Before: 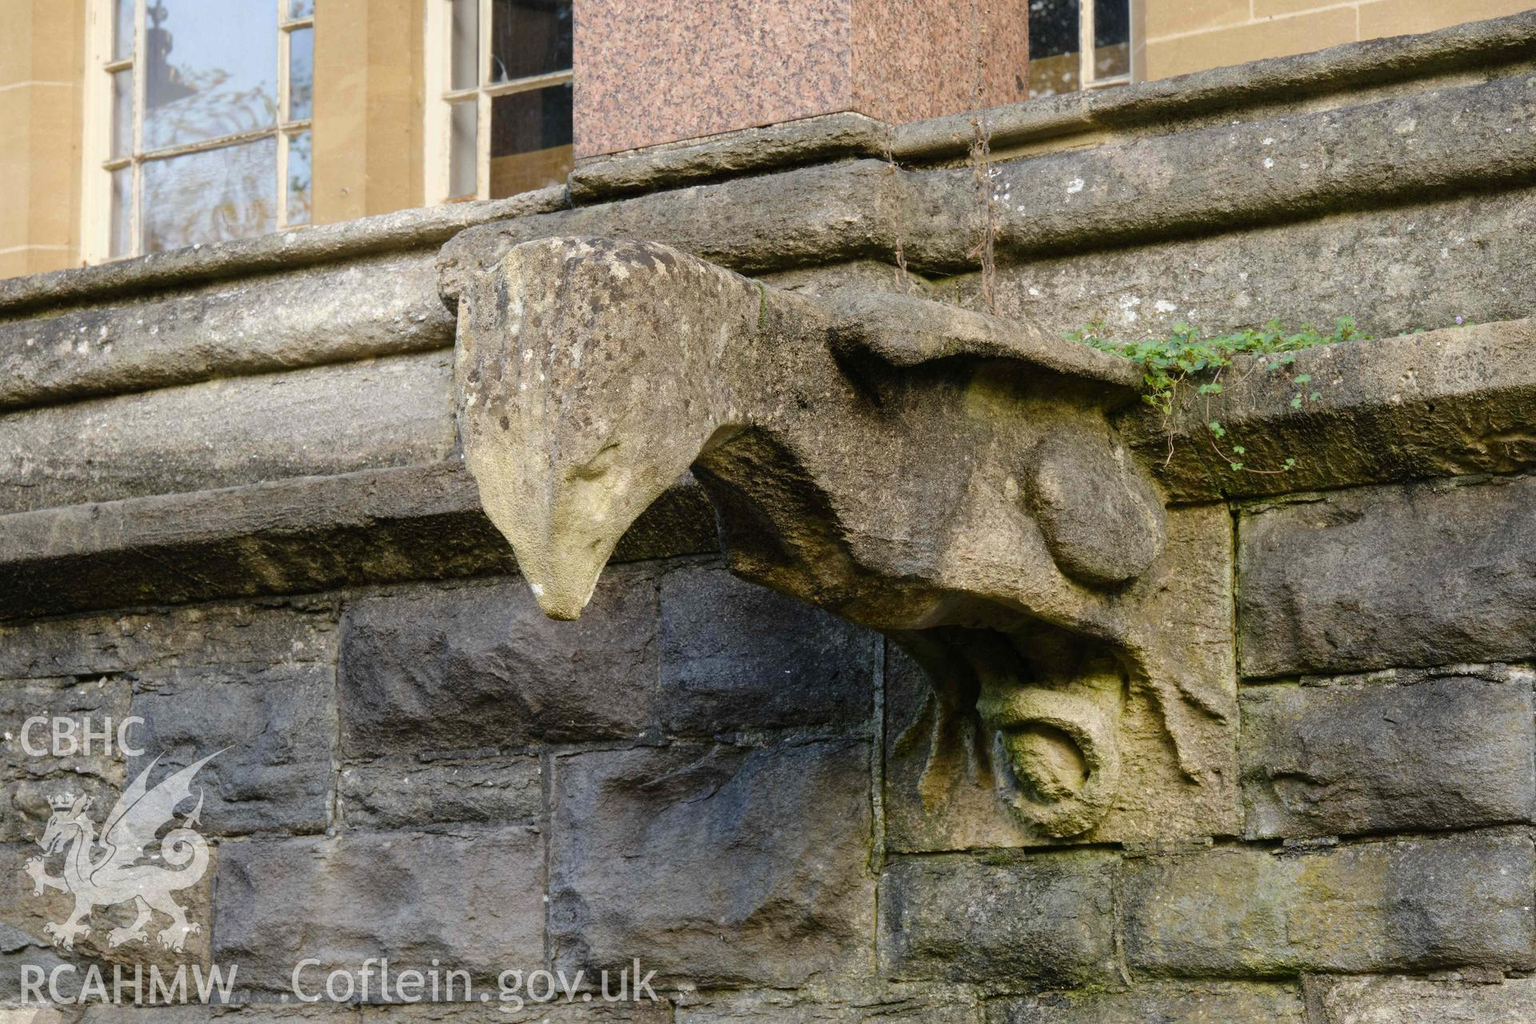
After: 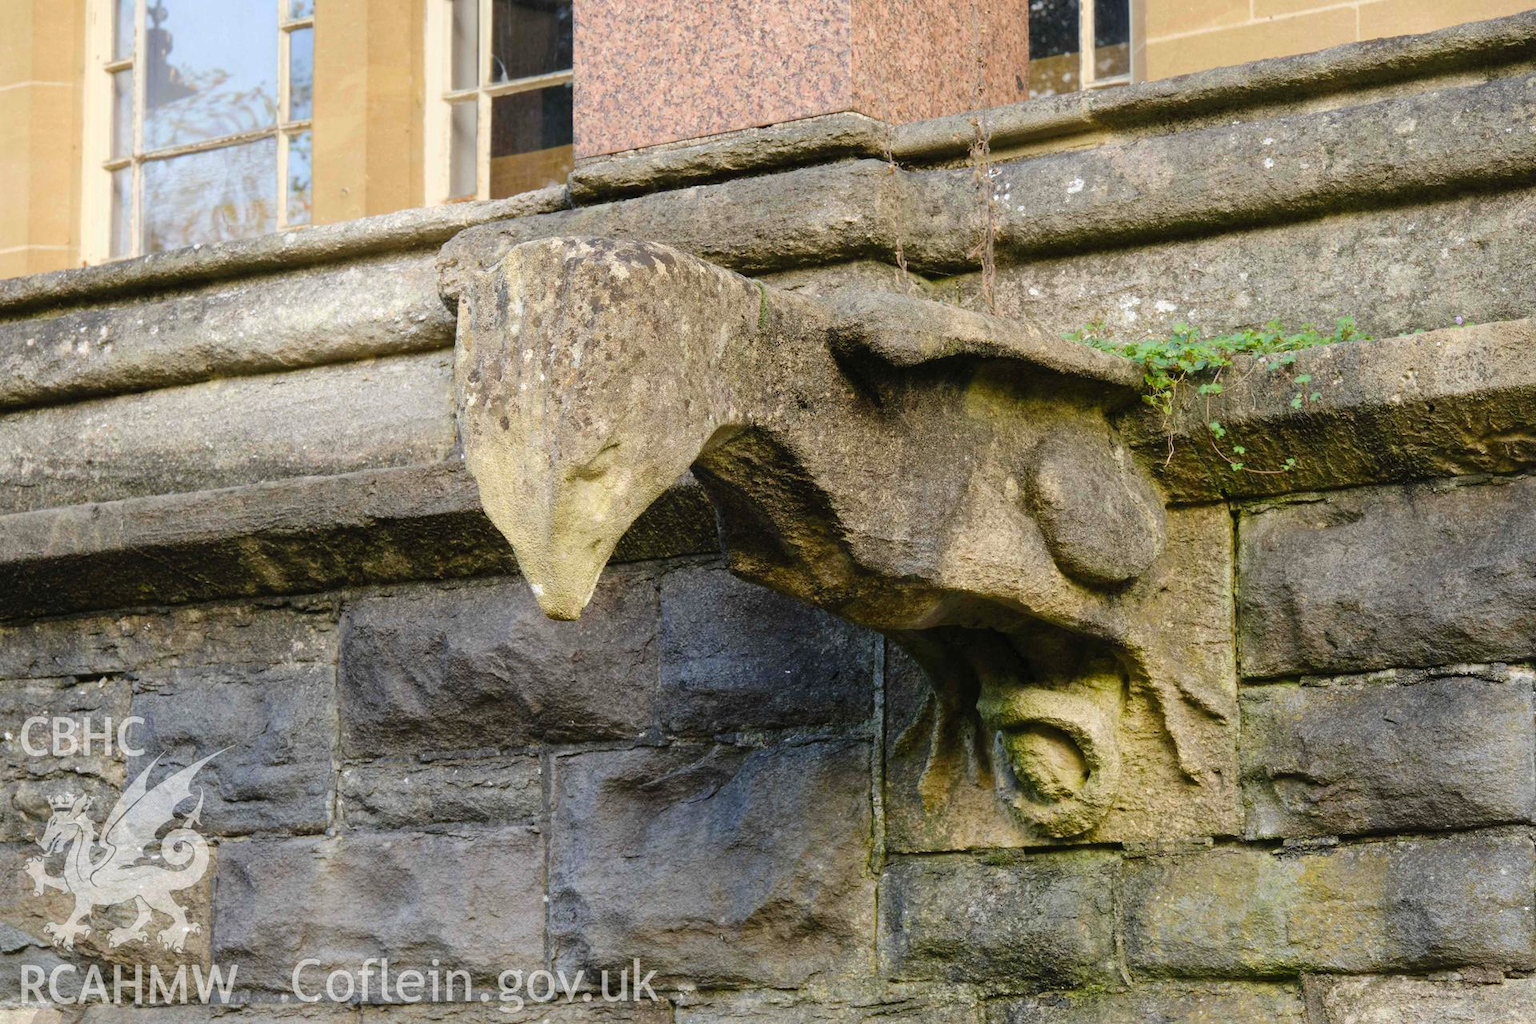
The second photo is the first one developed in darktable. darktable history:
contrast brightness saturation: contrast 0.075, brightness 0.079, saturation 0.18
